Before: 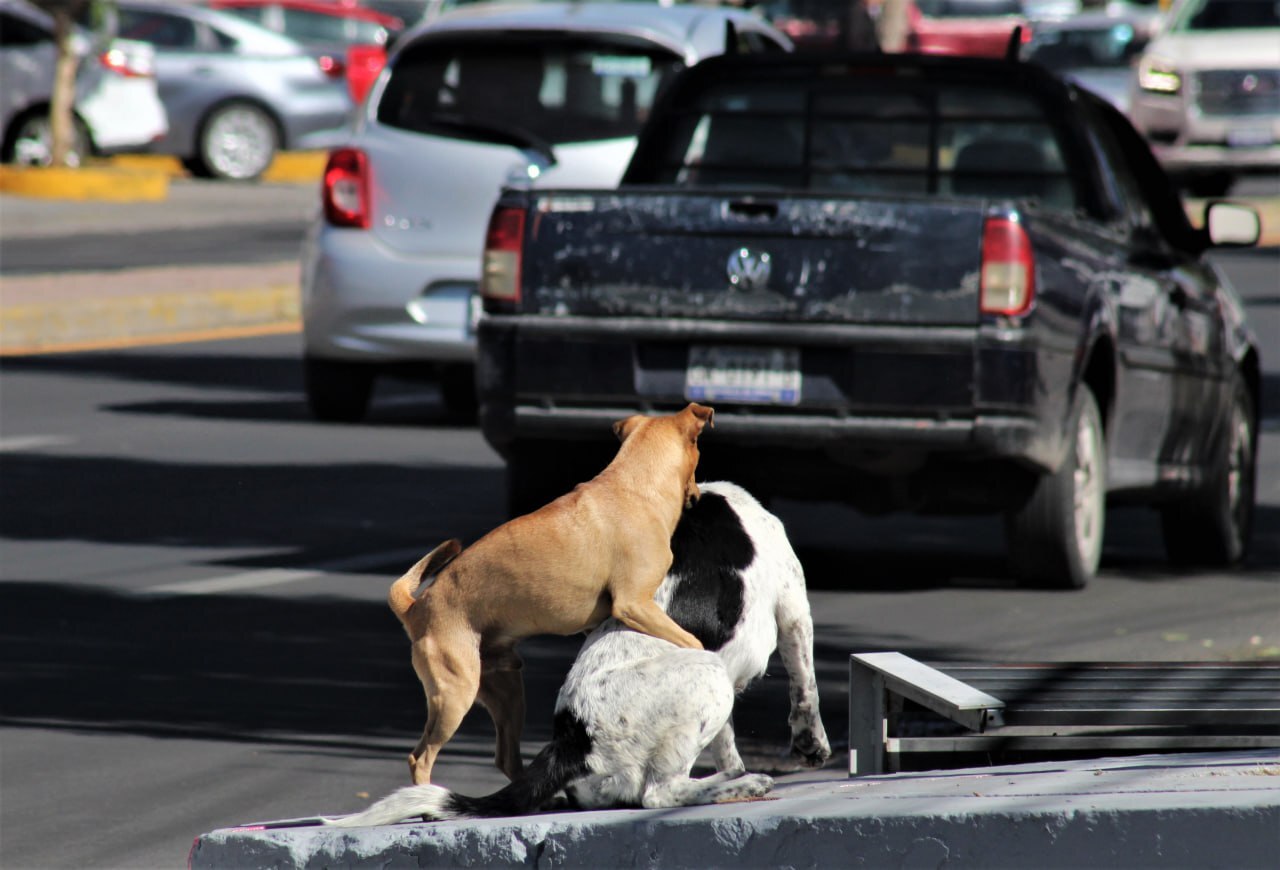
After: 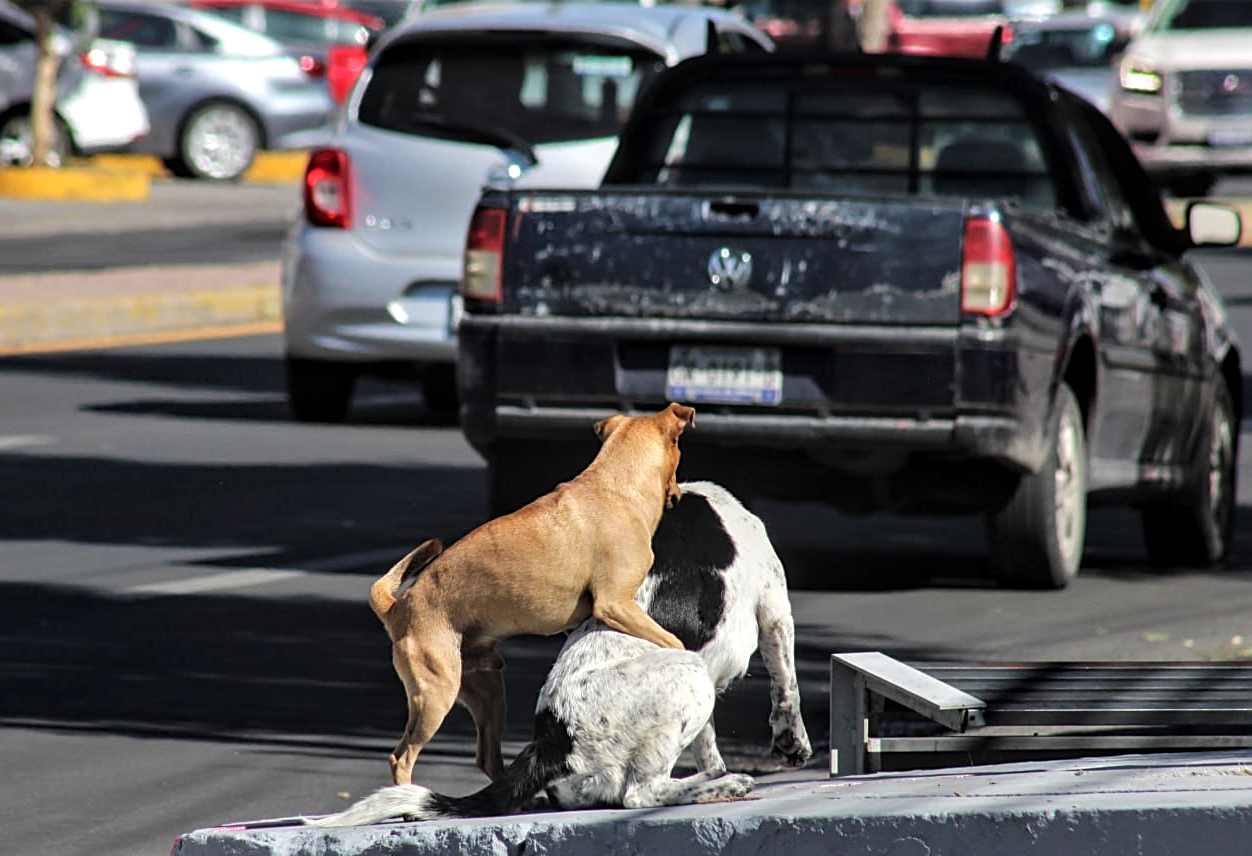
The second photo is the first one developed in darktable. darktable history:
crop and rotate: left 1.537%, right 0.586%, bottom 1.592%
sharpen: on, module defaults
local contrast: on, module defaults
exposure: black level correction 0, exposure 0.199 EV, compensate highlight preservation false
